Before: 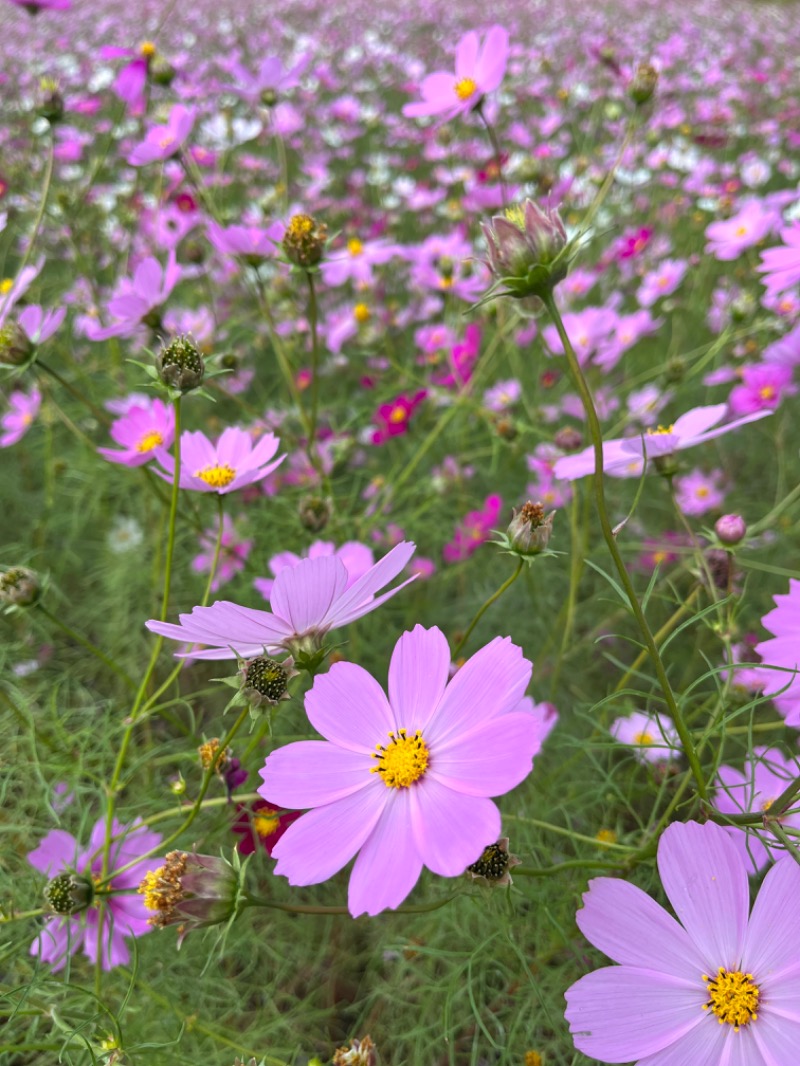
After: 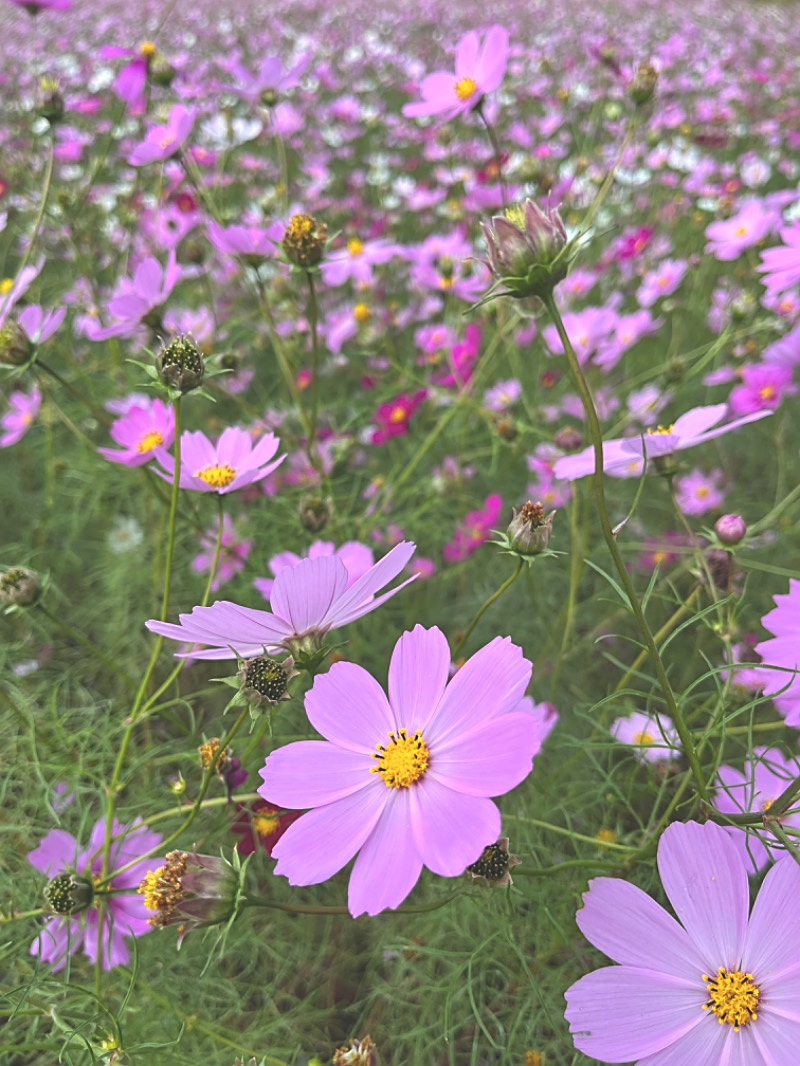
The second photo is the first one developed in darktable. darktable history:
sharpen: on, module defaults
local contrast: mode bilateral grid, contrast 16, coarseness 36, detail 105%, midtone range 0.2
exposure: black level correction -0.028, compensate highlight preservation false
